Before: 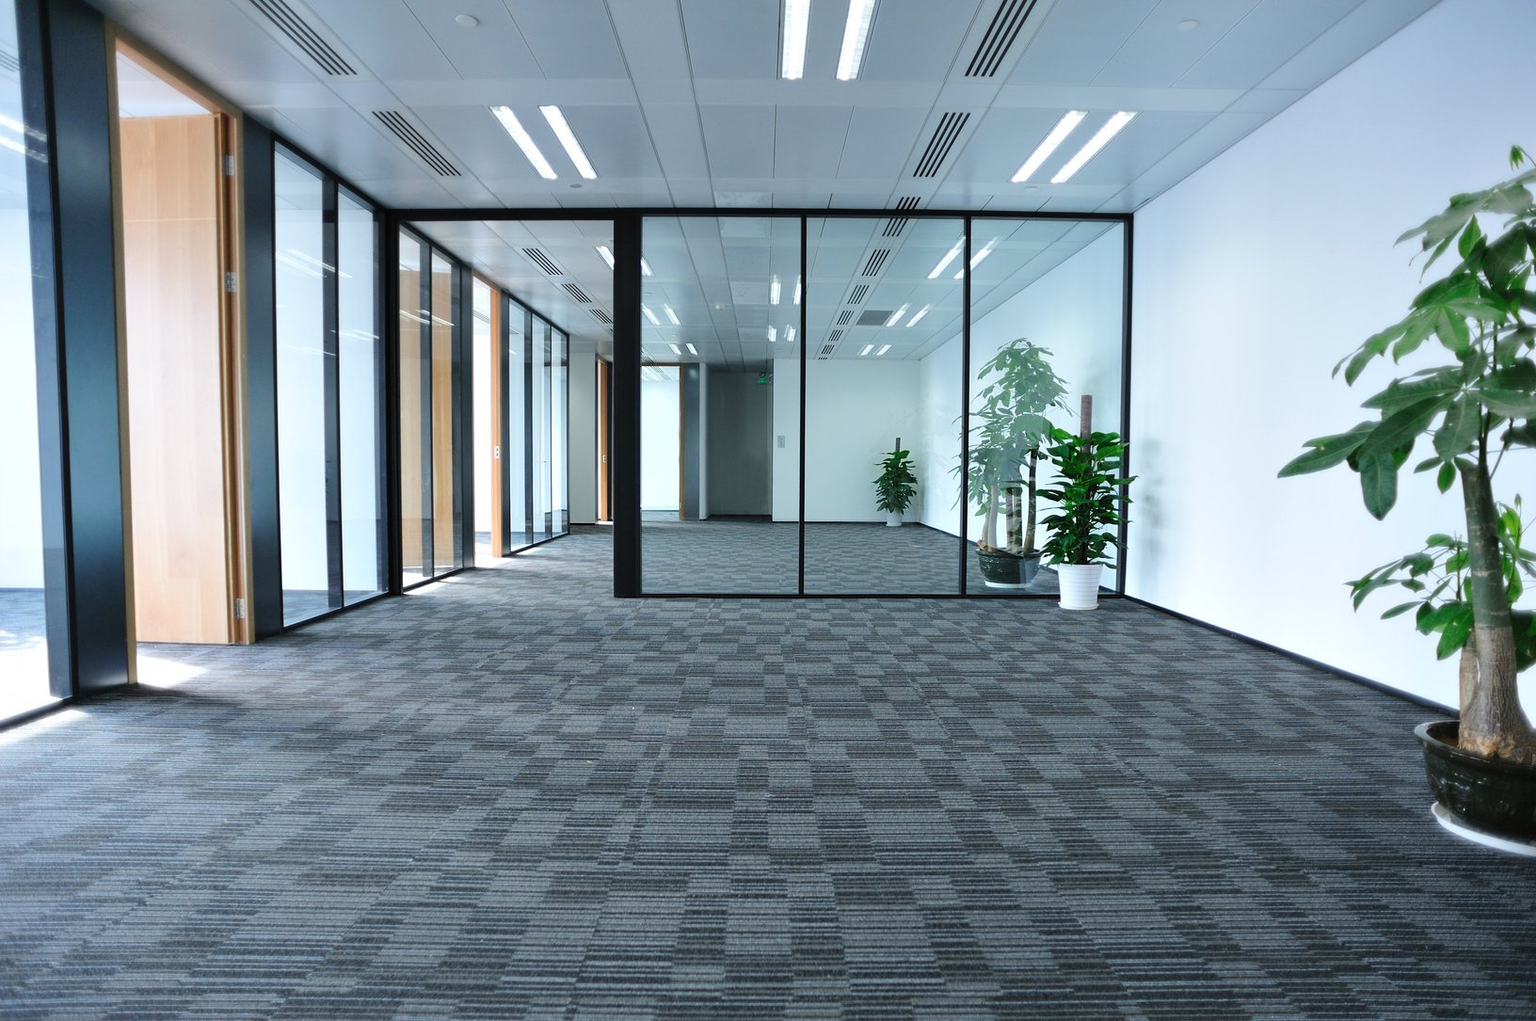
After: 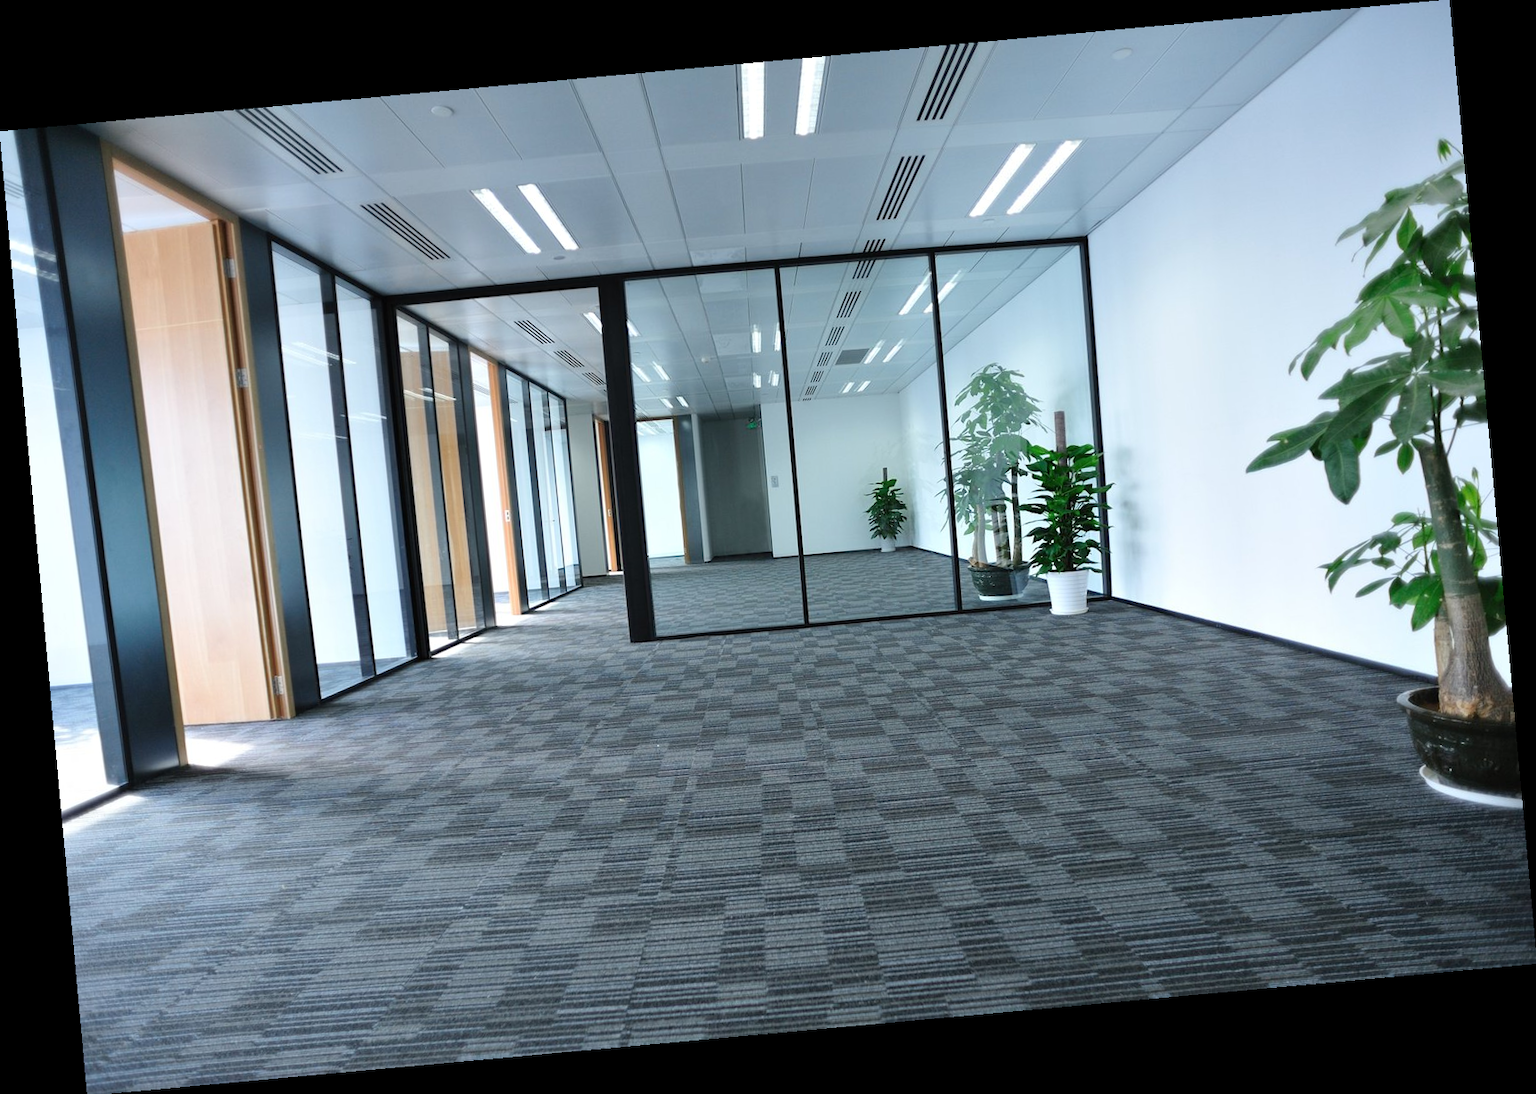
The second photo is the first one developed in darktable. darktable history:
rotate and perspective: rotation -5.2°, automatic cropping off
tone equalizer: on, module defaults
